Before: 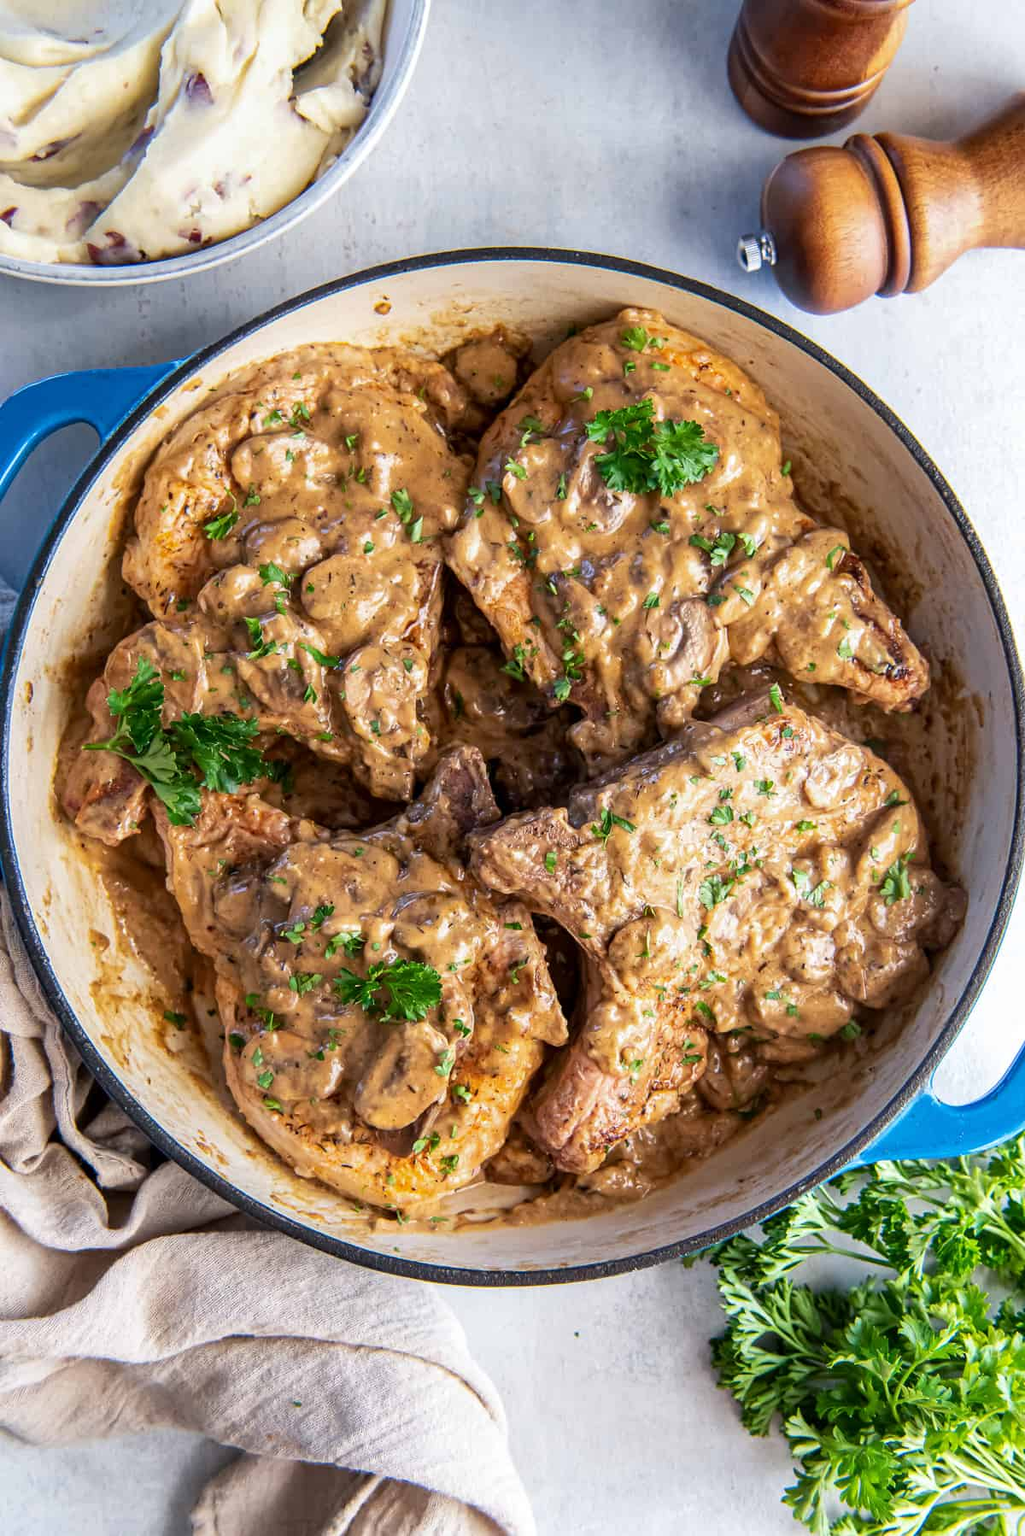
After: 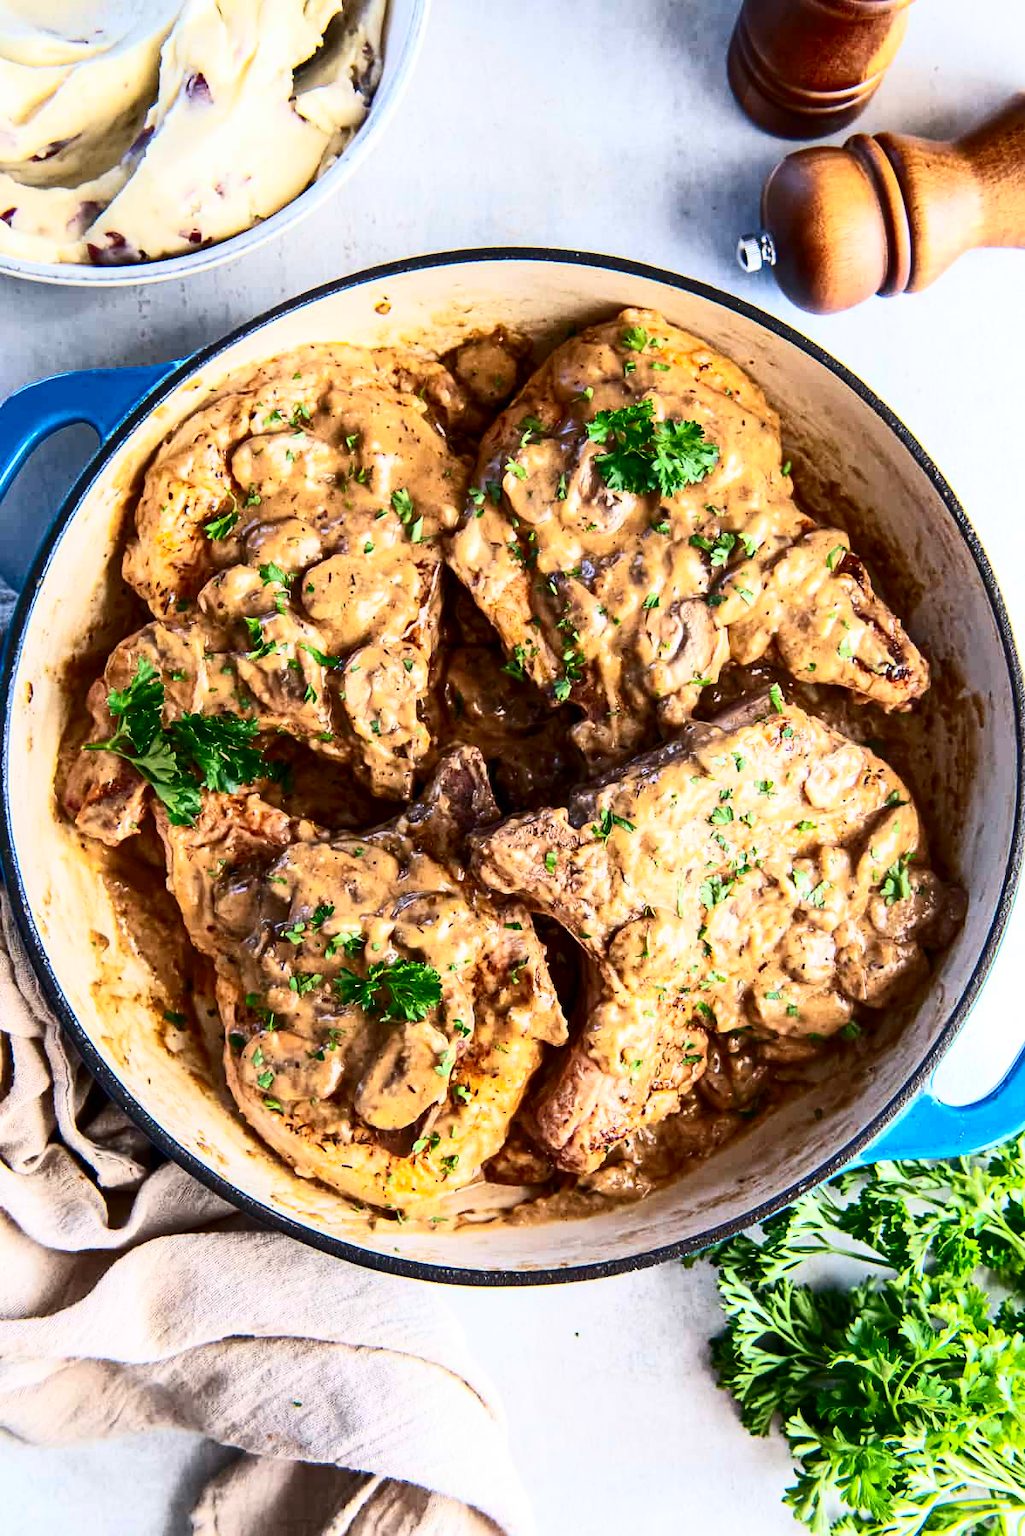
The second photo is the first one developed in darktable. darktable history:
contrast brightness saturation: contrast 0.413, brightness 0.097, saturation 0.21
